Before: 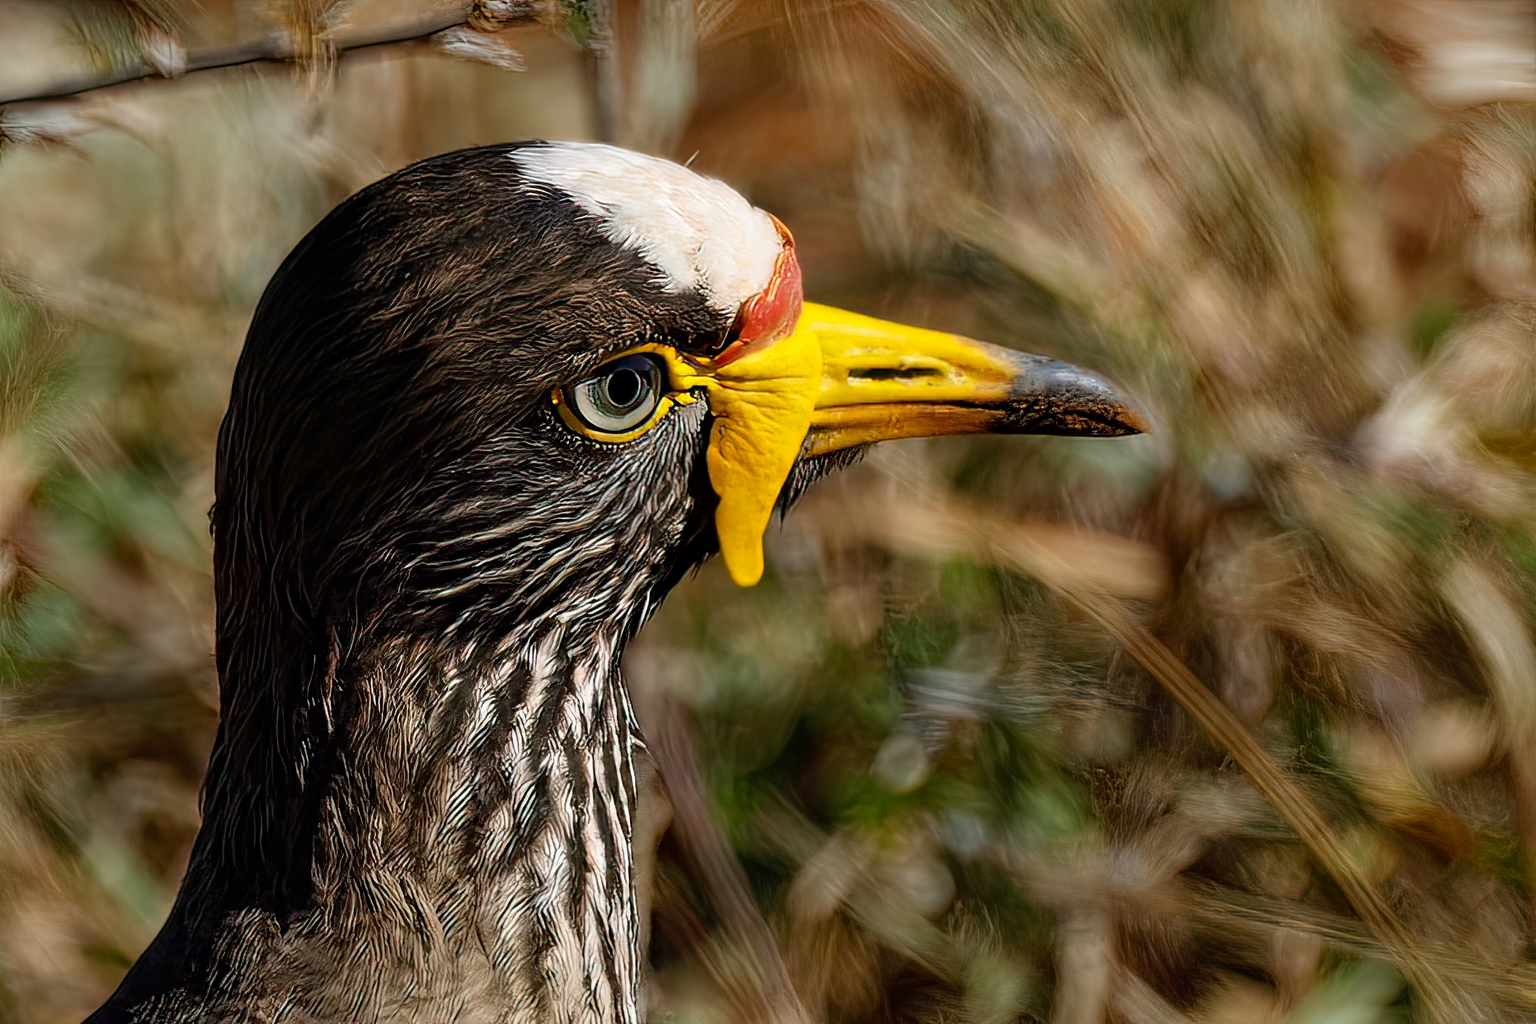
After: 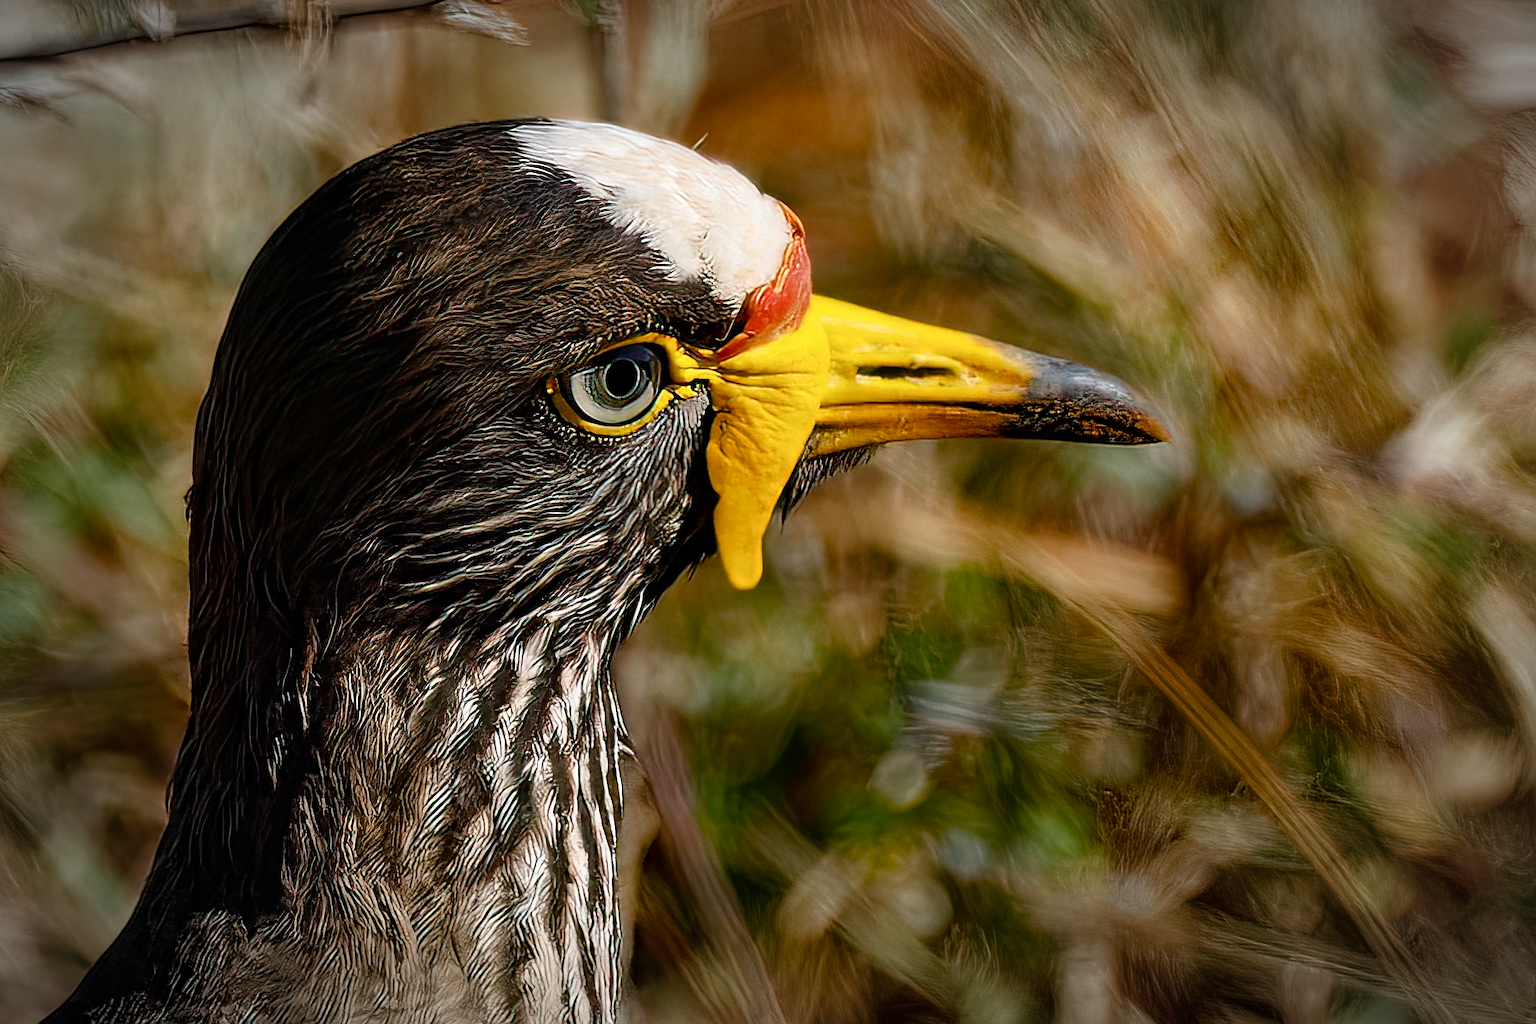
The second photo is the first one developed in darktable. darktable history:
crop and rotate: angle -1.69°
vignetting: automatic ratio true
sharpen: on, module defaults
white balance: emerald 1
grain: coarseness 14.57 ISO, strength 8.8%
color balance rgb: perceptual saturation grading › global saturation 20%, perceptual saturation grading › highlights -25%, perceptual saturation grading › shadows 25%
